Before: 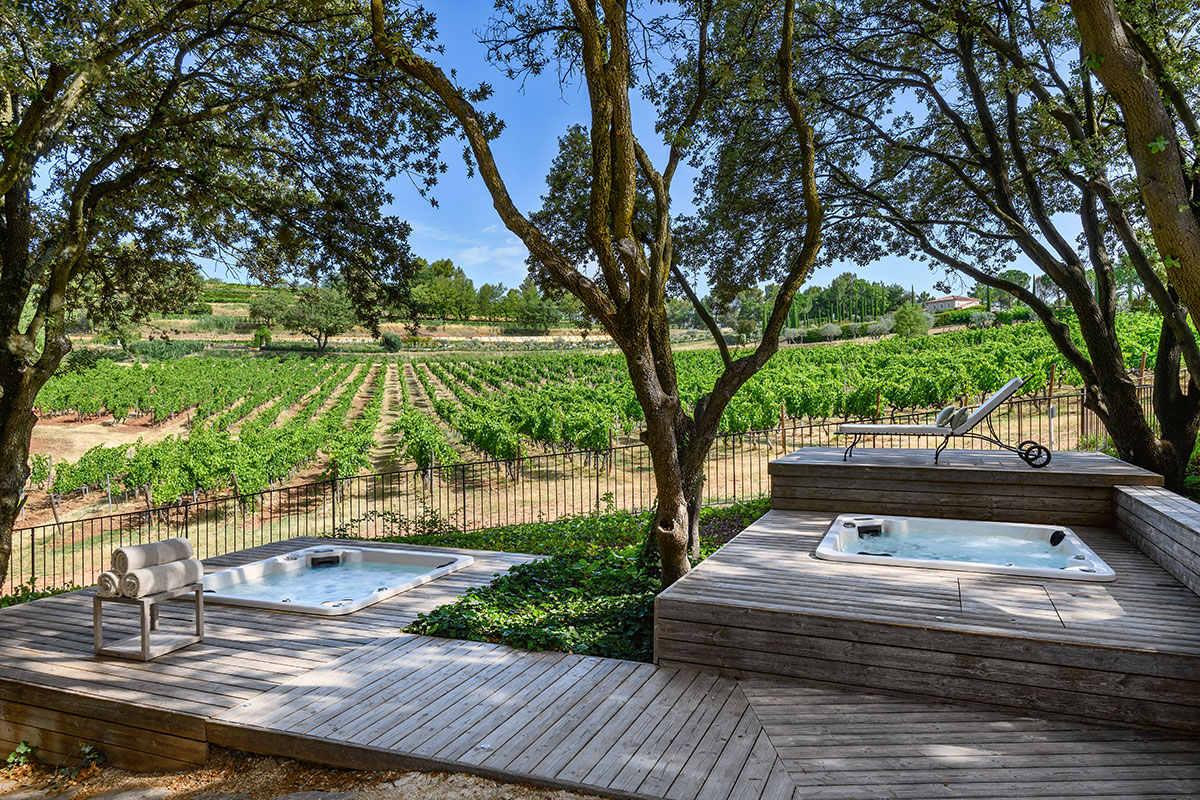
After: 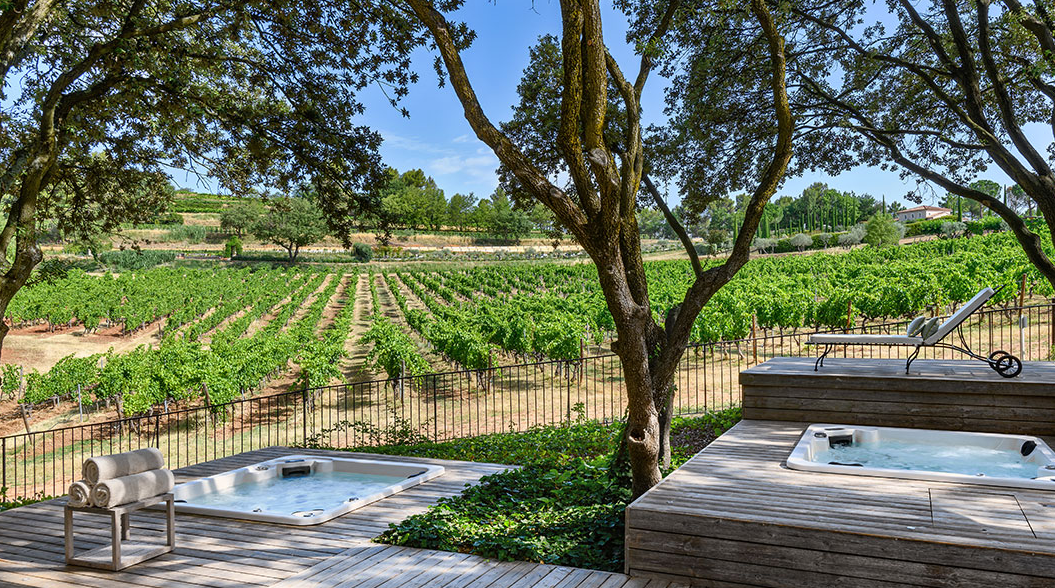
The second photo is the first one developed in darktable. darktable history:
crop and rotate: left 2.425%, top 11.305%, right 9.6%, bottom 15.08%
shadows and highlights: shadows 37.27, highlights -28.18, soften with gaussian
